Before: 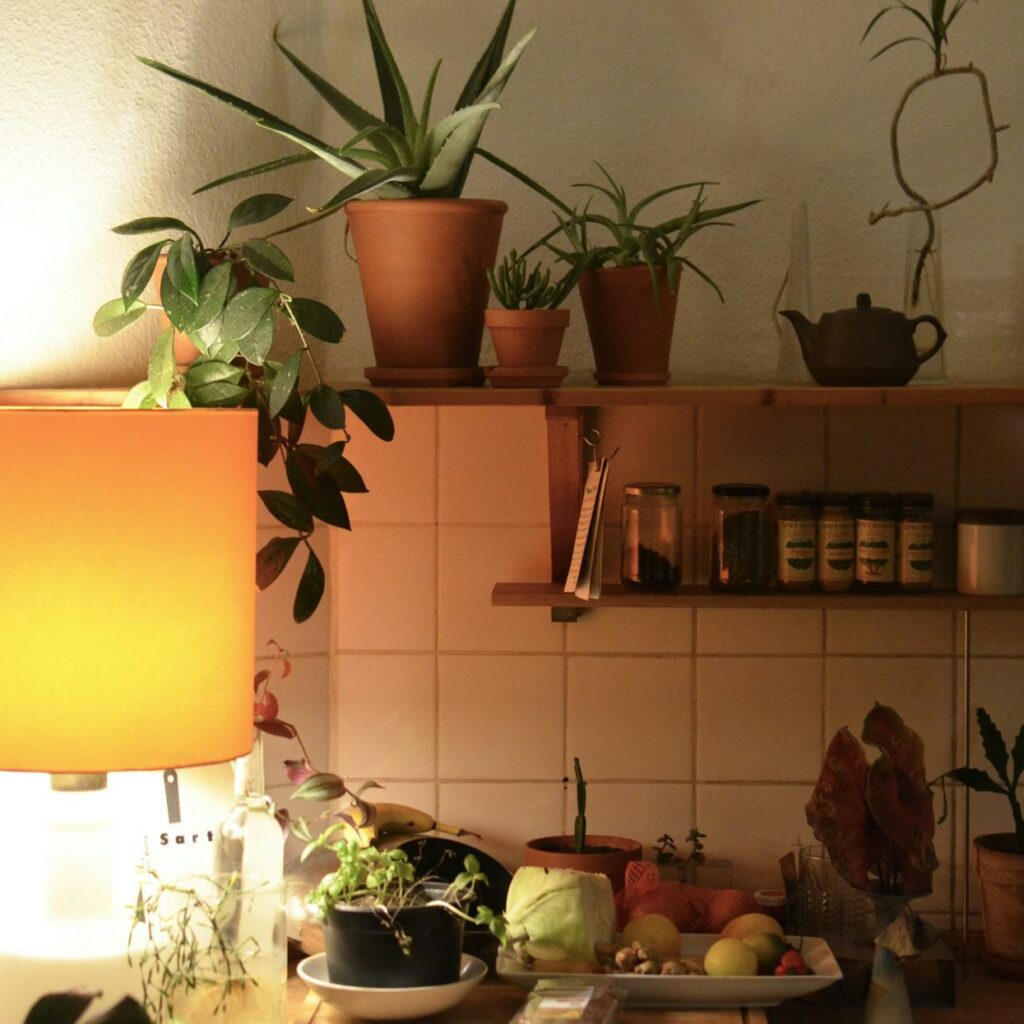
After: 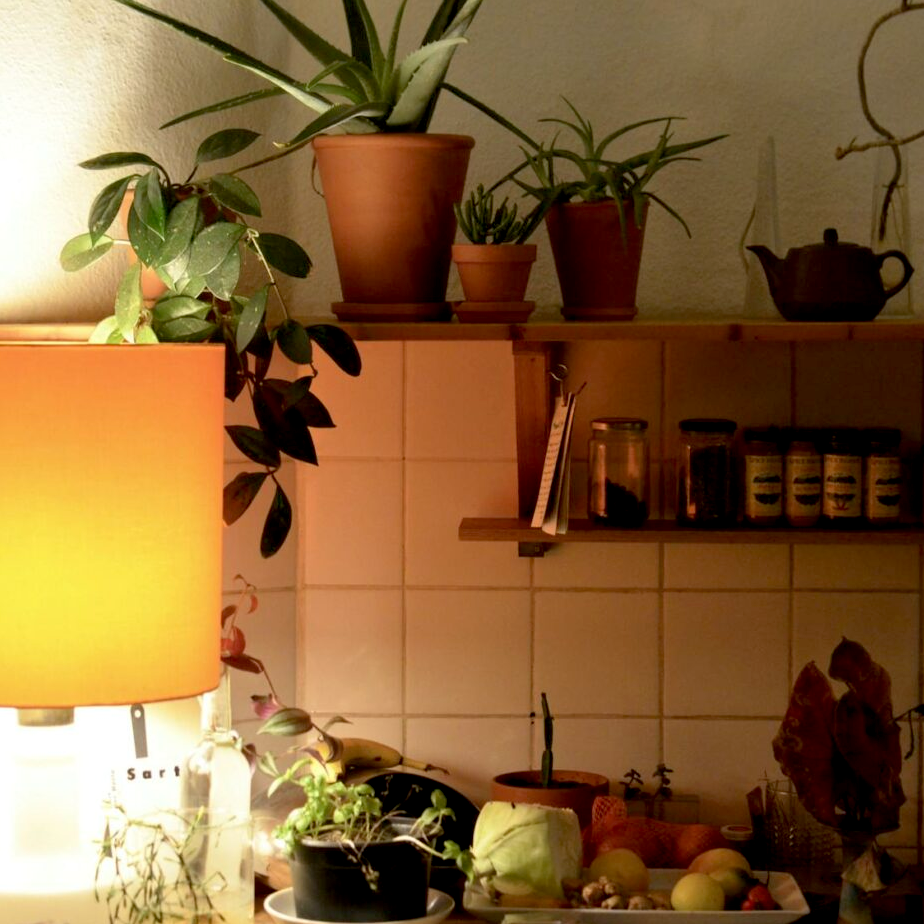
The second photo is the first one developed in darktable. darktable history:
crop: left 3.305%, top 6.436%, right 6.389%, bottom 3.258%
exposure: black level correction 0.01, exposure 0.014 EV, compensate highlight preservation false
